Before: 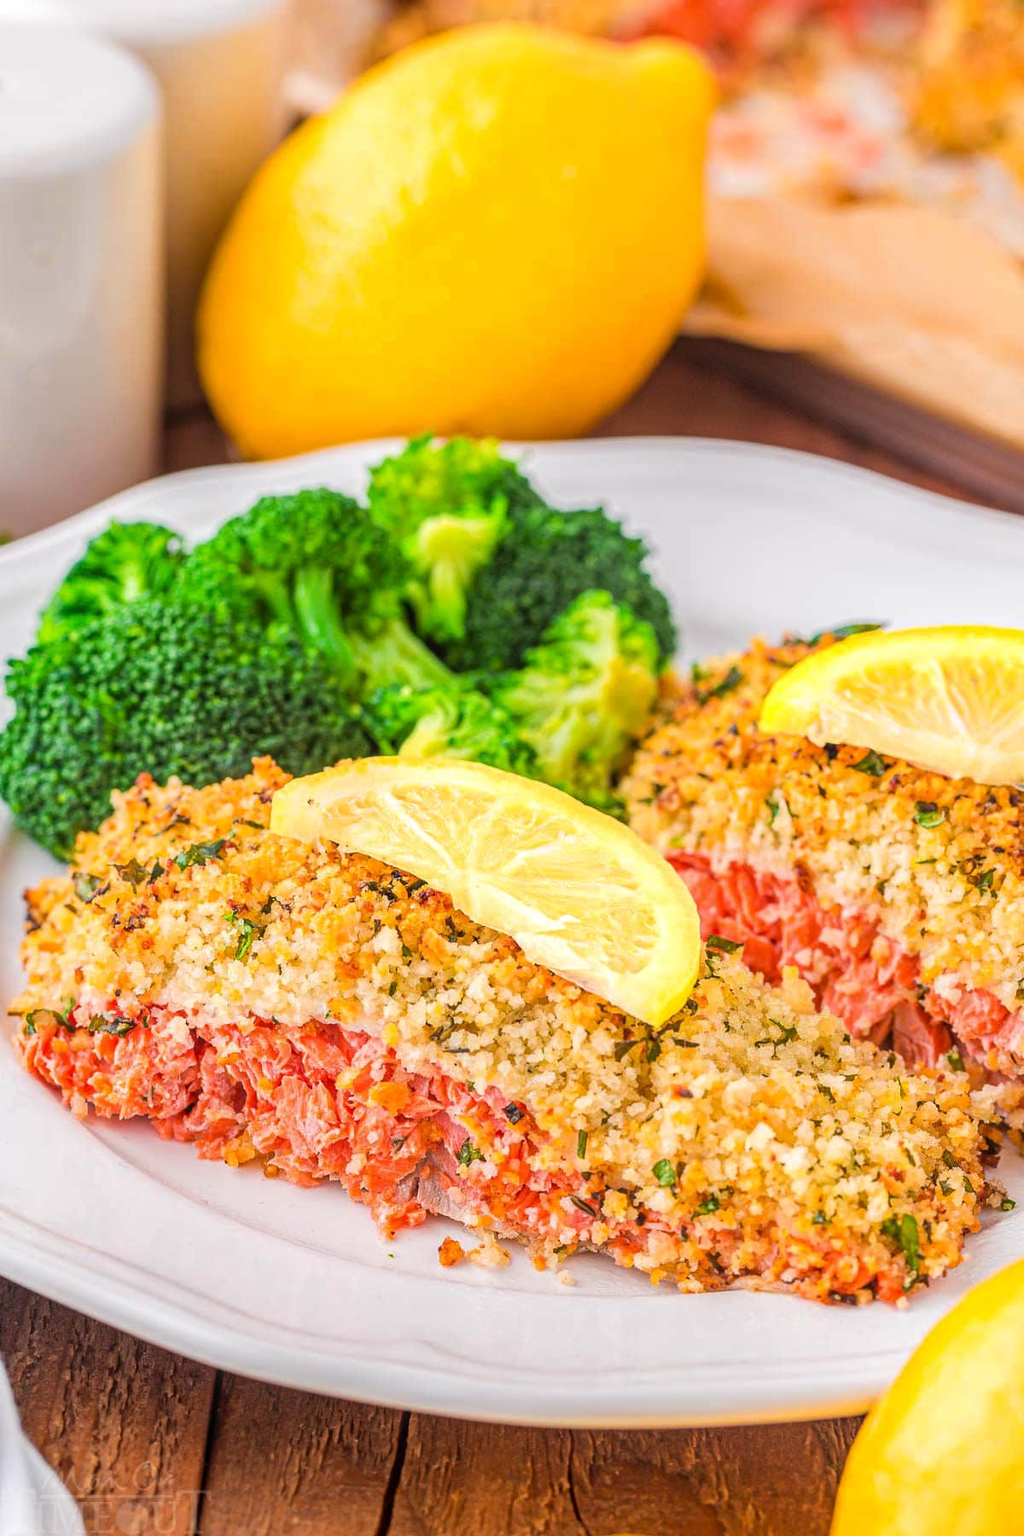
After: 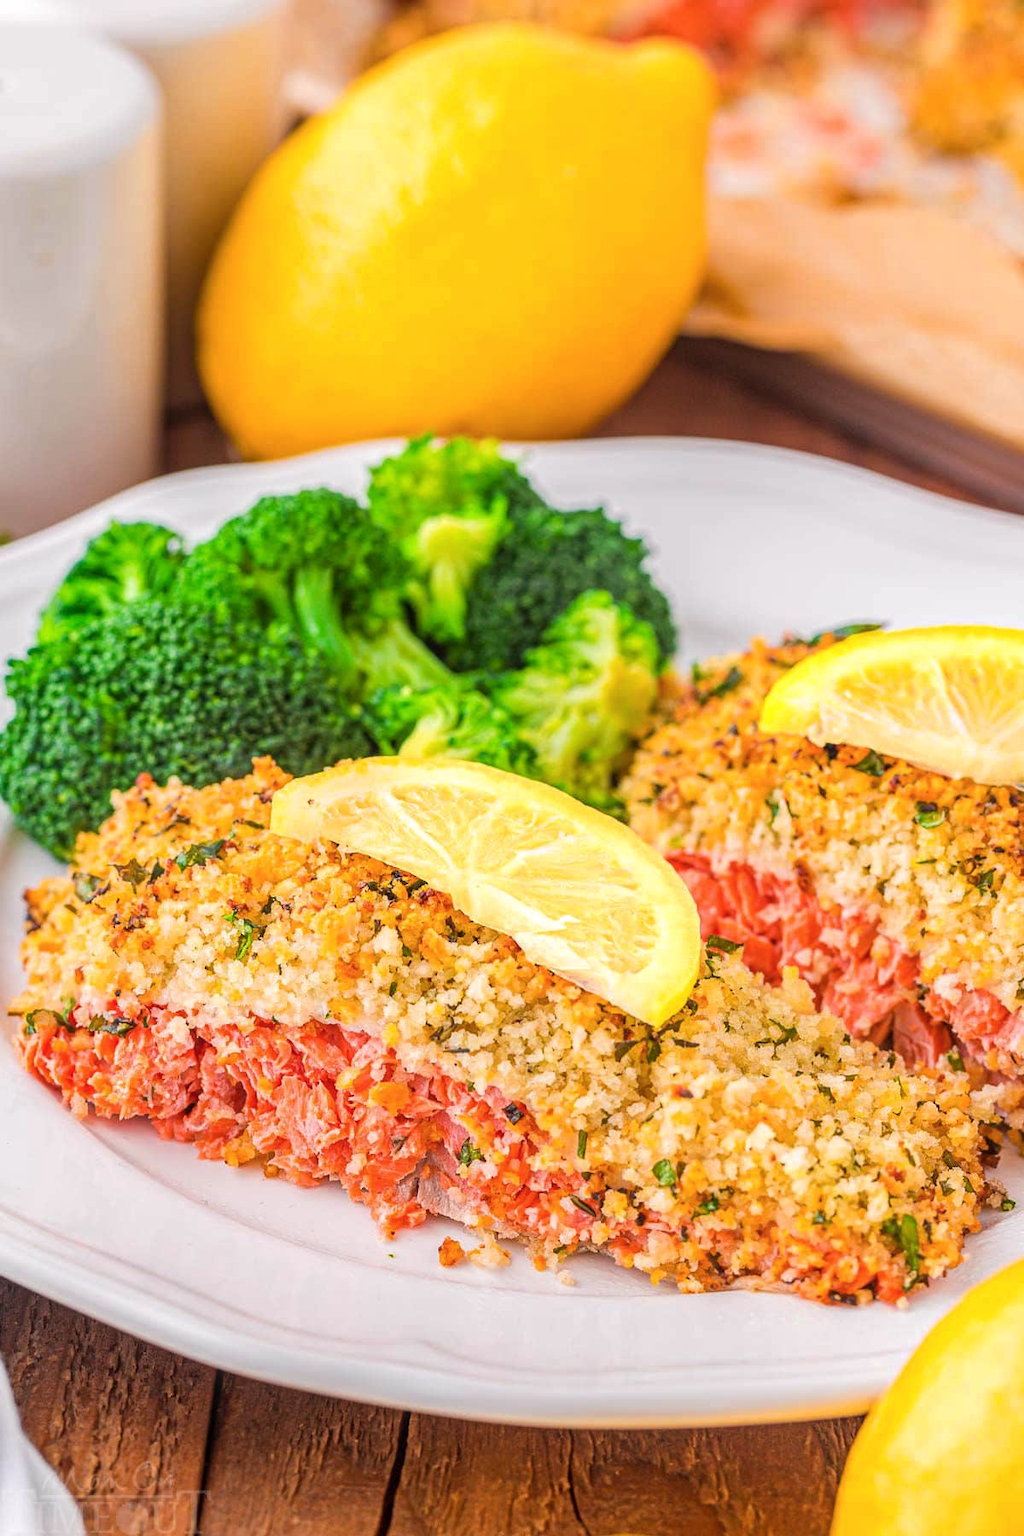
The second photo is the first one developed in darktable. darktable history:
color balance rgb: highlights gain › chroma 0.179%, highlights gain › hue 332.85°, perceptual saturation grading › global saturation 0.535%
